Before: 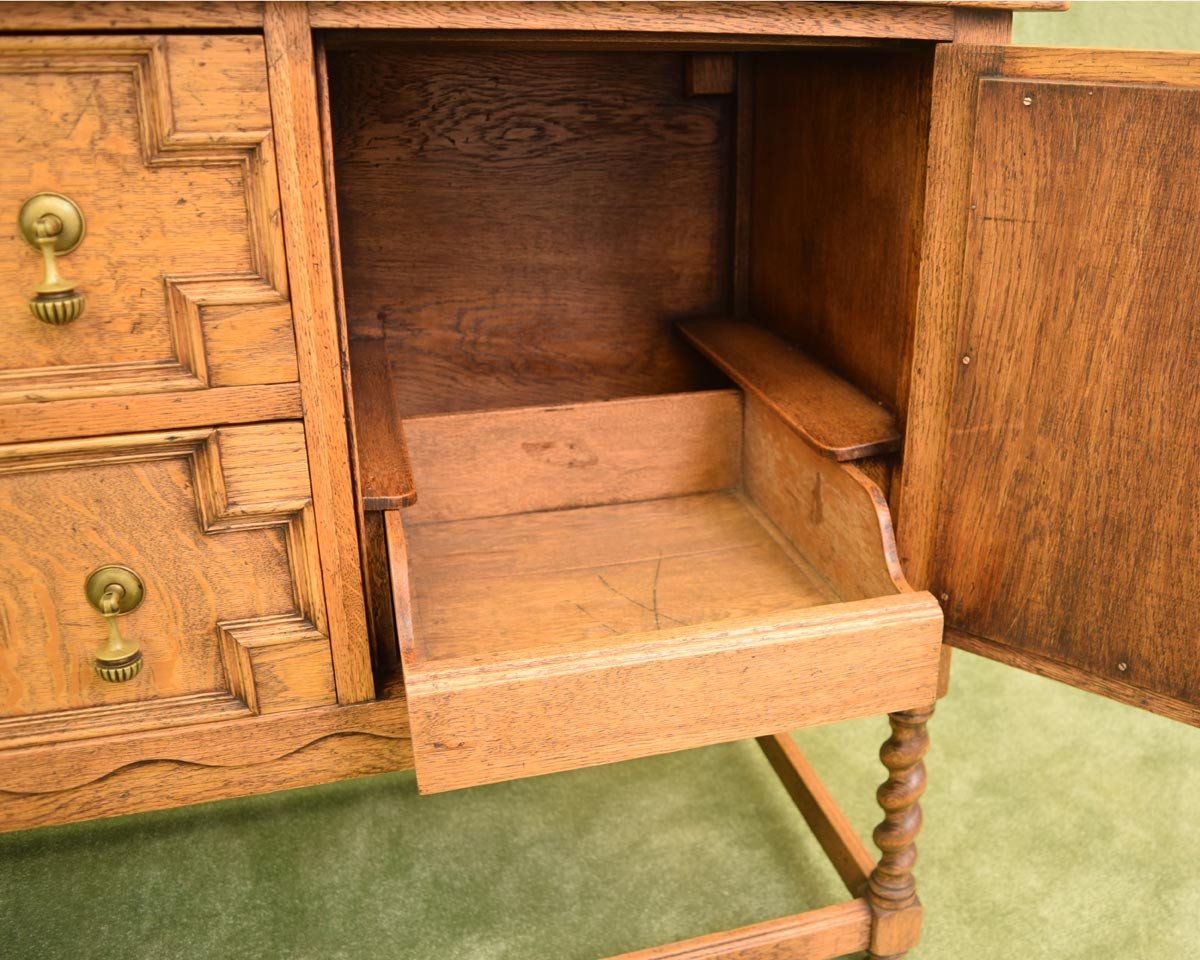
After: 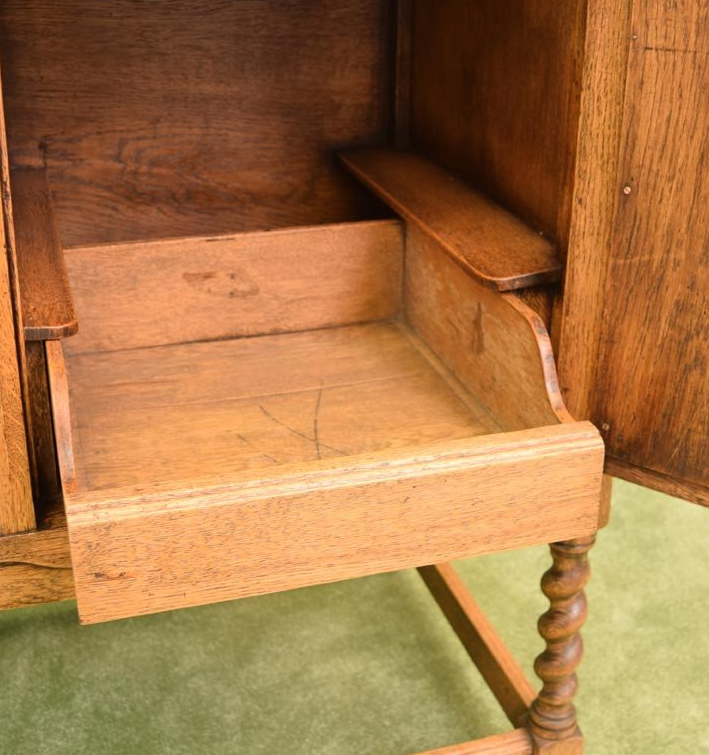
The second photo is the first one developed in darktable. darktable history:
color balance rgb: global vibrance 1%, saturation formula JzAzBz (2021)
crop and rotate: left 28.256%, top 17.734%, right 12.656%, bottom 3.573%
